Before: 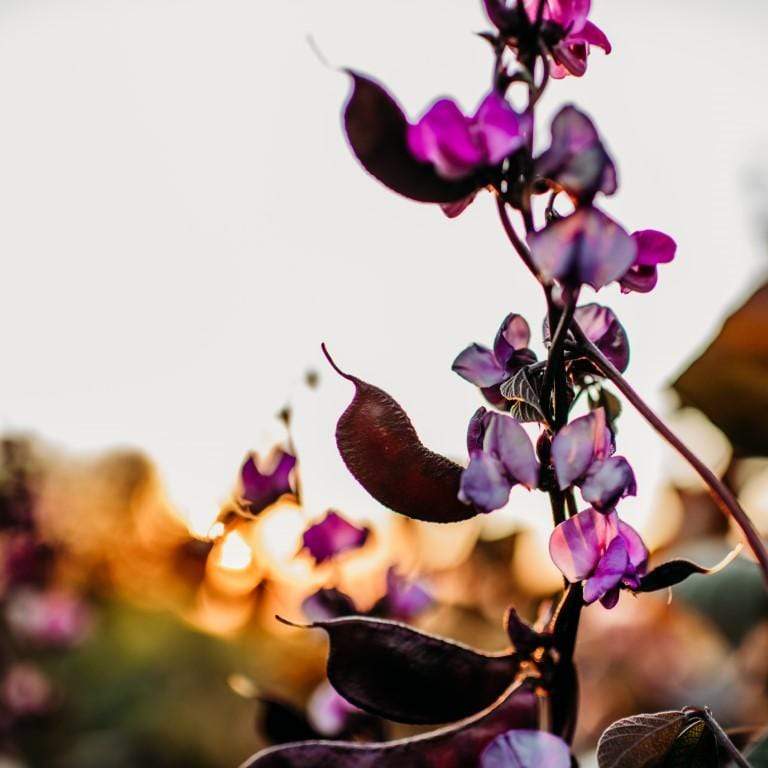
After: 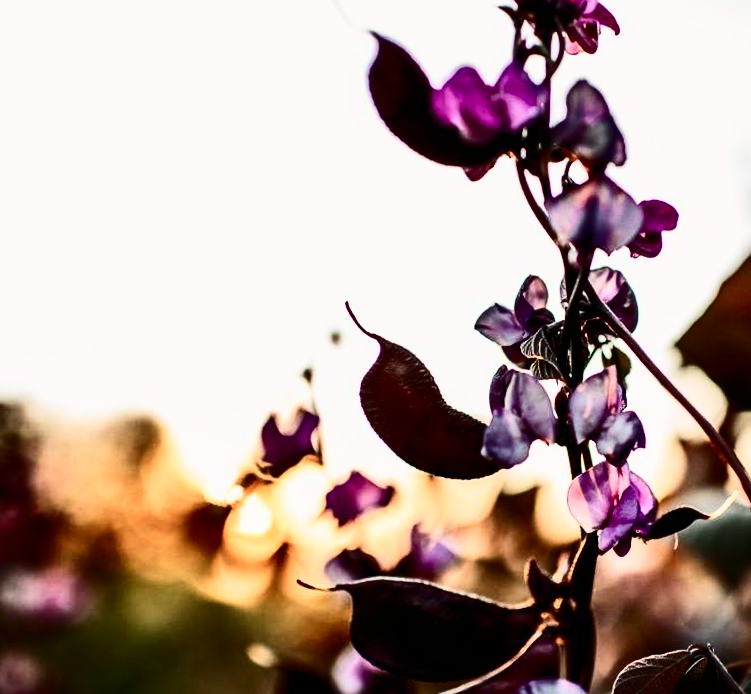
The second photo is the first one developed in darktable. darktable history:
crop and rotate: left 0.614%, top 0.179%, bottom 0.309%
rotate and perspective: rotation -0.013°, lens shift (vertical) -0.027, lens shift (horizontal) 0.178, crop left 0.016, crop right 0.989, crop top 0.082, crop bottom 0.918
contrast brightness saturation: contrast 0.5, saturation -0.1
local contrast: mode bilateral grid, contrast 20, coarseness 50, detail 102%, midtone range 0.2
